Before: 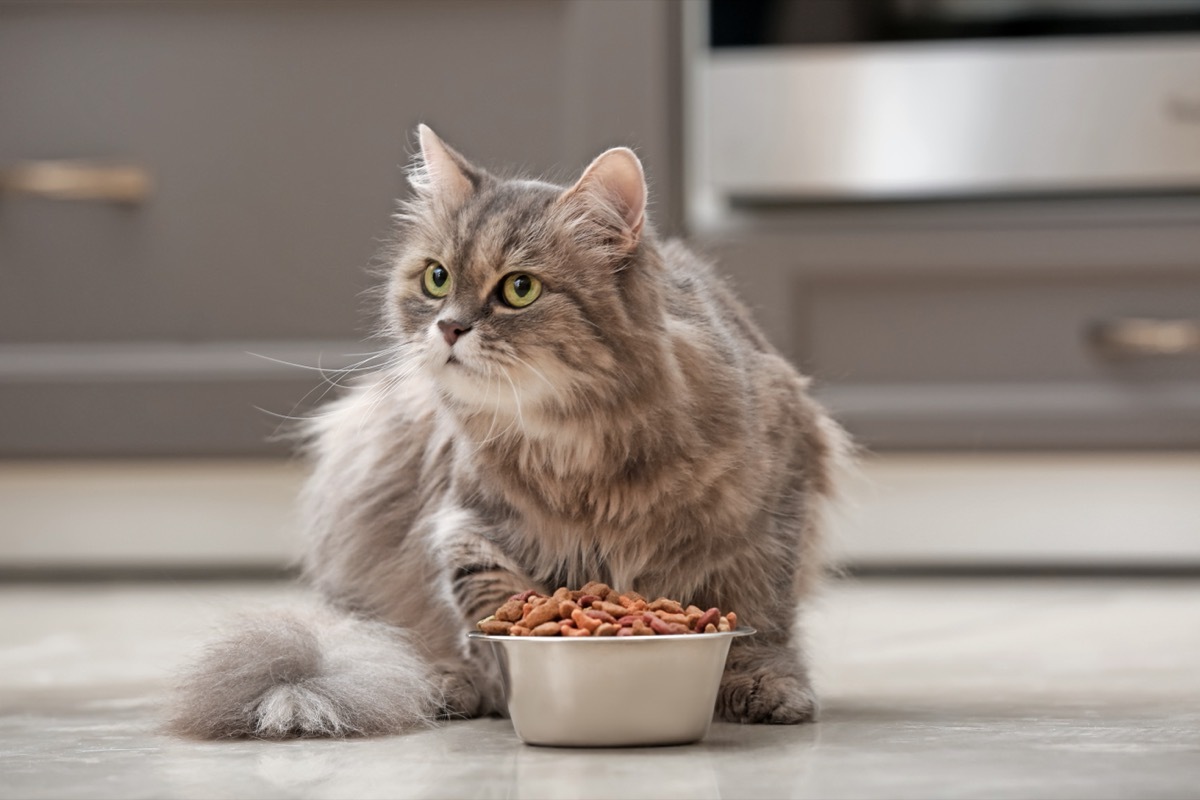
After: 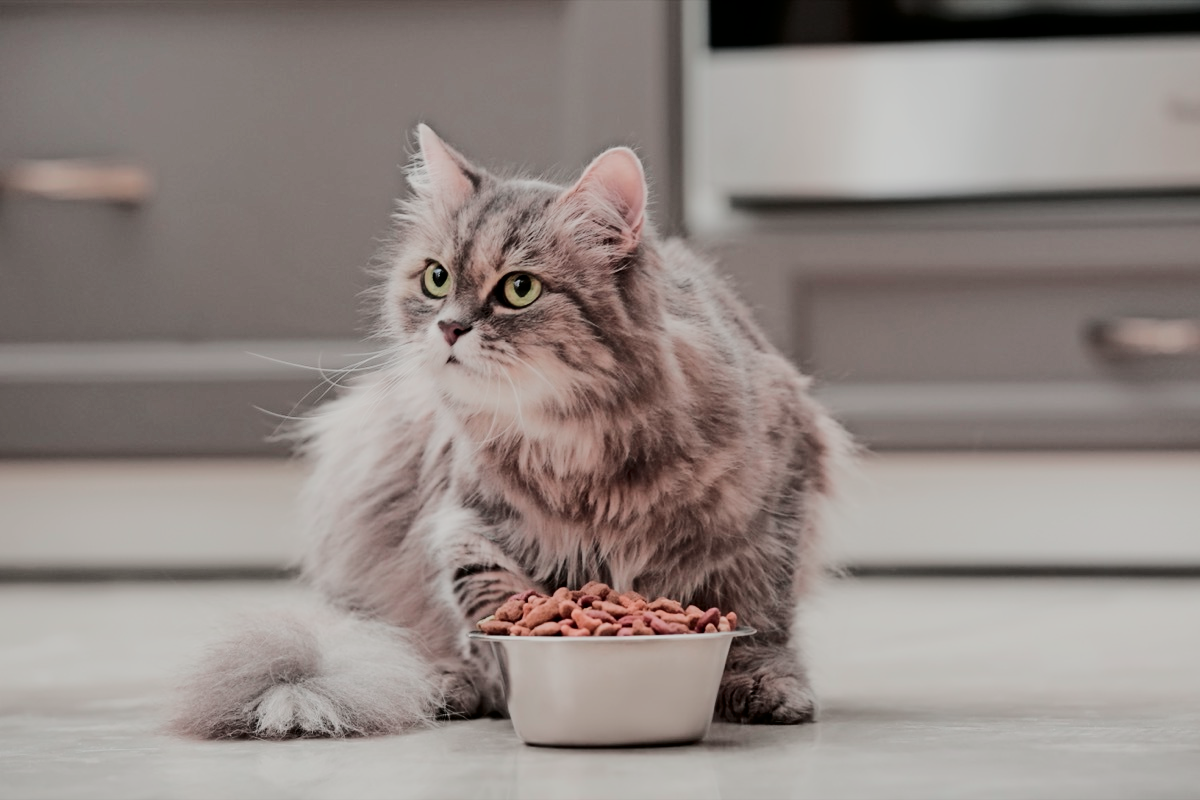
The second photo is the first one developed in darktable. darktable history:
tone curve: curves: ch0 [(0, 0) (0.058, 0.022) (0.265, 0.208) (0.41, 0.417) (0.485, 0.524) (0.638, 0.673) (0.845, 0.828) (0.994, 0.964)]; ch1 [(0, 0) (0.136, 0.146) (0.317, 0.34) (0.382, 0.408) (0.469, 0.482) (0.498, 0.497) (0.557, 0.573) (0.644, 0.643) (0.725, 0.765) (1, 1)]; ch2 [(0, 0) (0.352, 0.403) (0.45, 0.469) (0.502, 0.504) (0.54, 0.524) (0.592, 0.566) (0.638, 0.599) (1, 1)], color space Lab, independent channels, preserve colors none
filmic rgb: black relative exposure -7.65 EV, white relative exposure 4.56 EV, hardness 3.61
